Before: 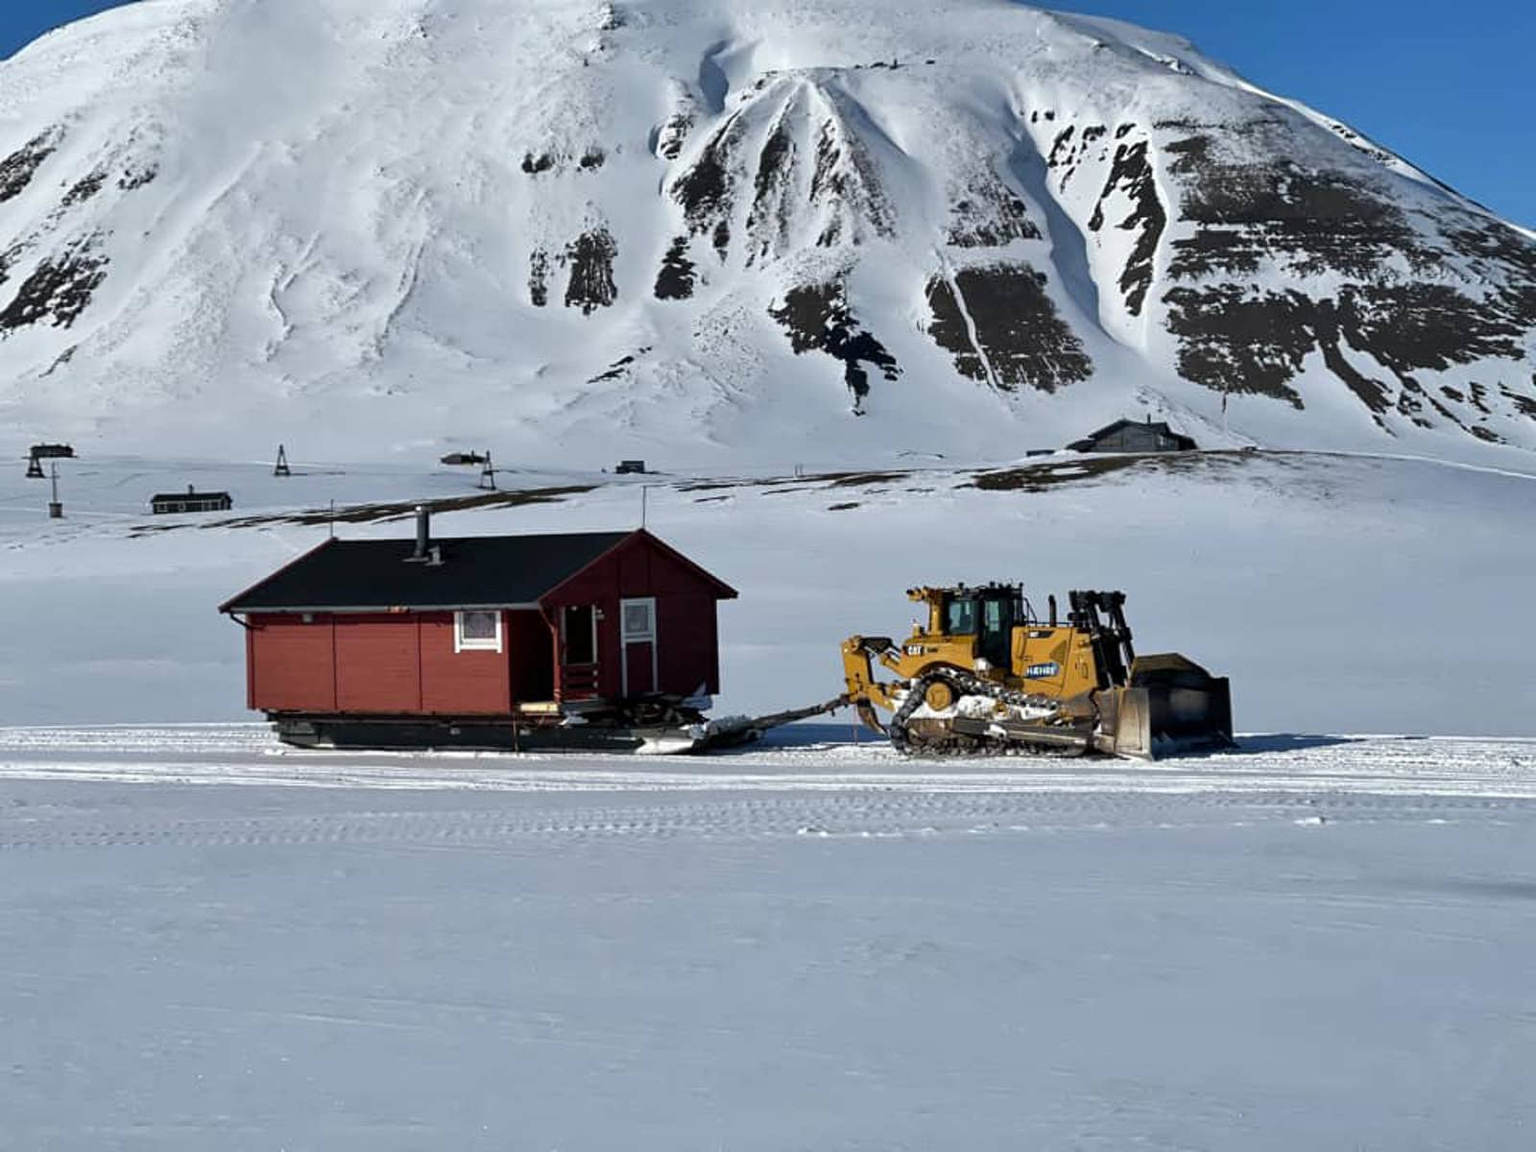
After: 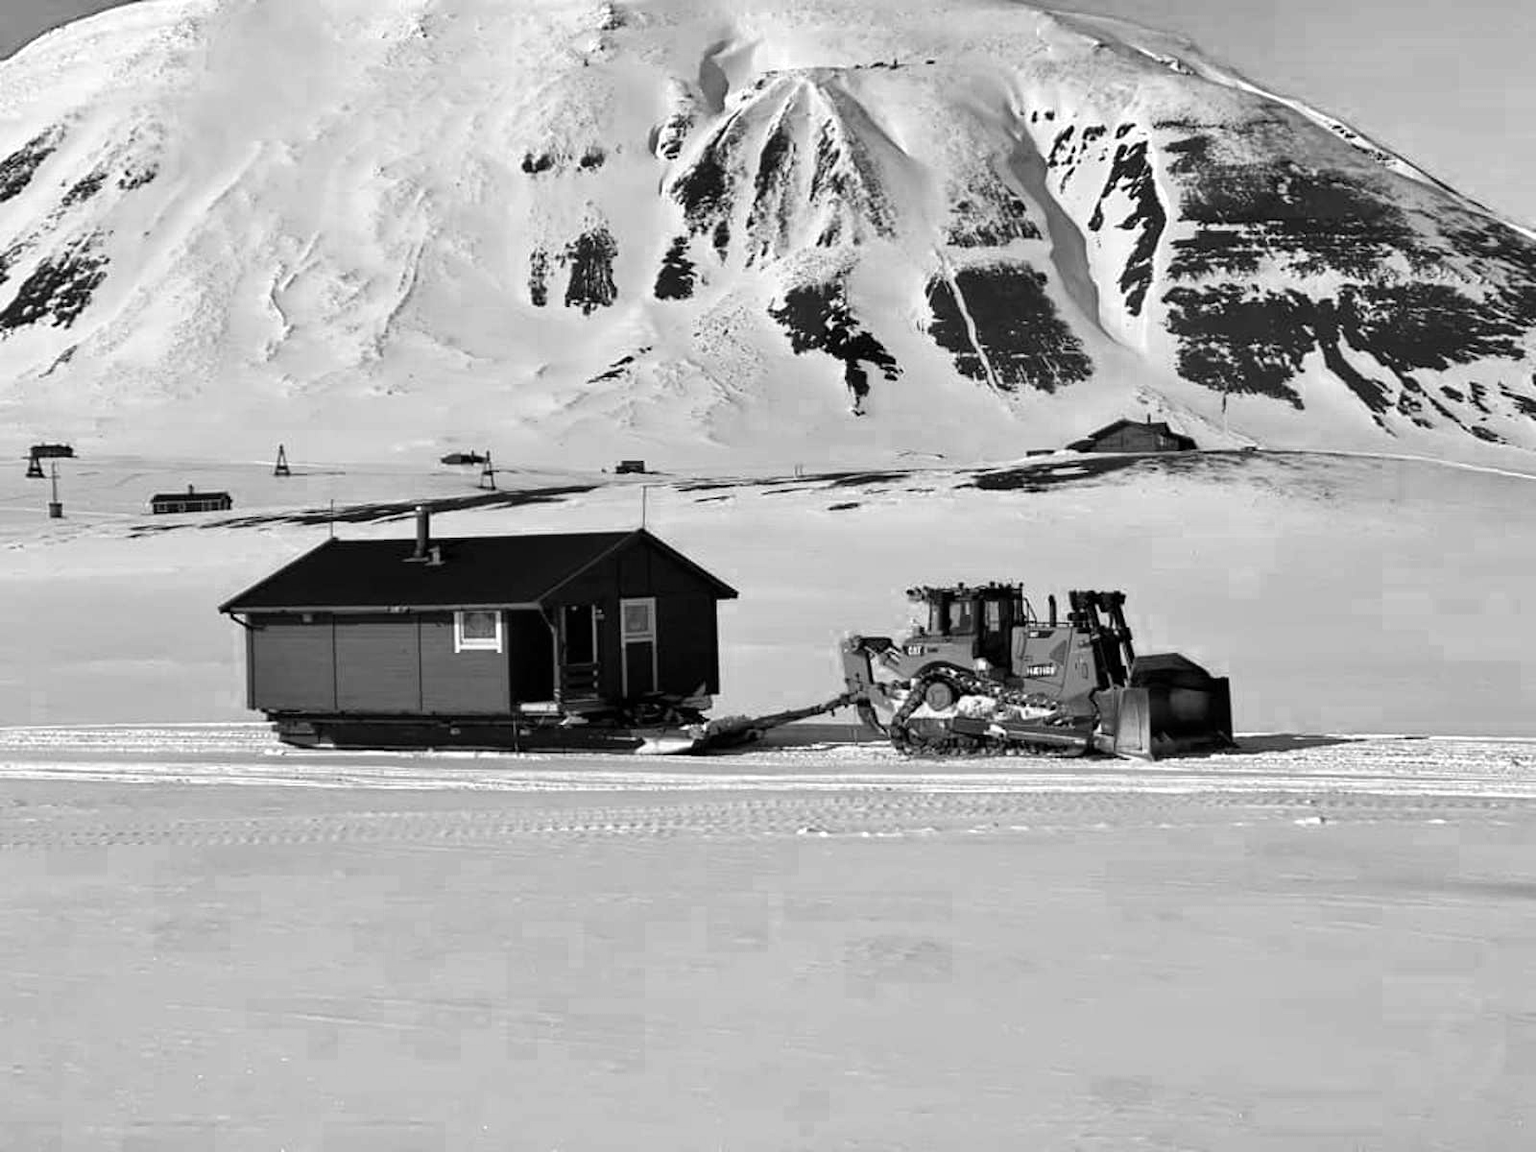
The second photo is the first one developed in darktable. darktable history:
color zones: curves: ch0 [(0, 0.613) (0.01, 0.613) (0.245, 0.448) (0.498, 0.529) (0.642, 0.665) (0.879, 0.777) (0.99, 0.613)]; ch1 [(0, 0) (0.143, 0) (0.286, 0) (0.429, 0) (0.571, 0) (0.714, 0) (0.857, 0)], mix 29.66%
